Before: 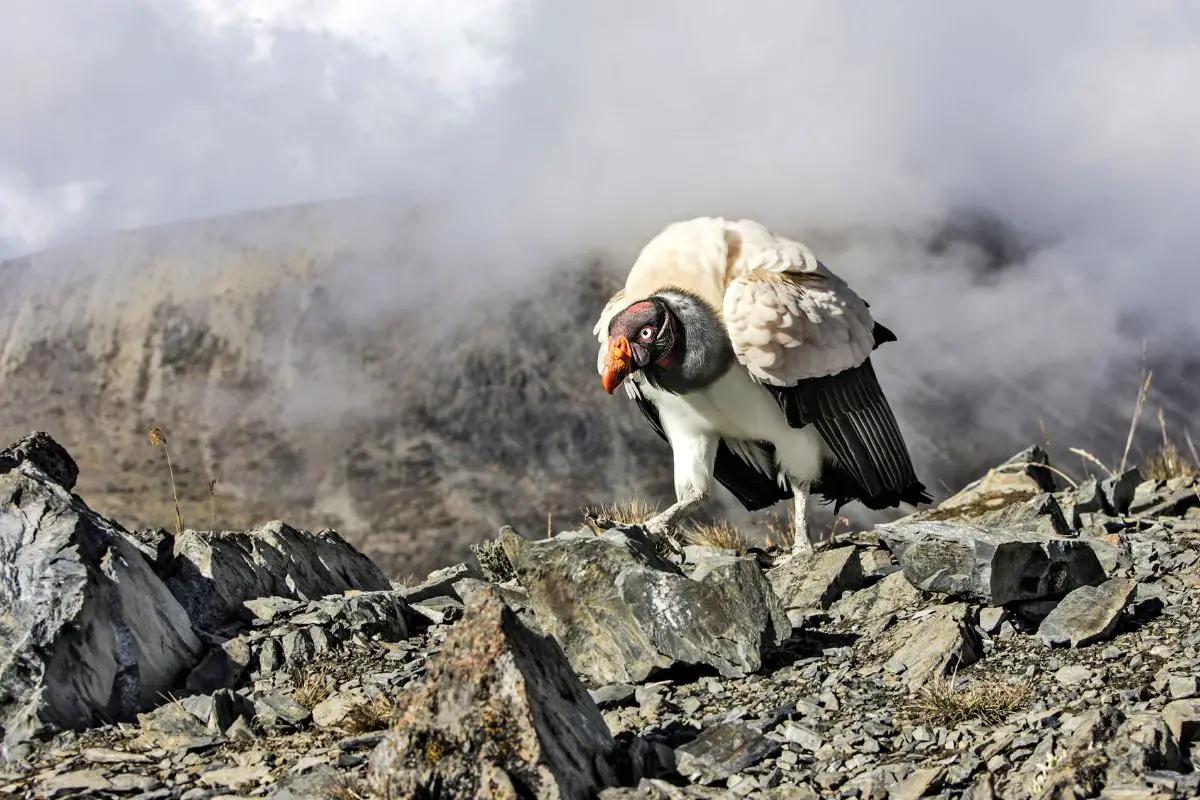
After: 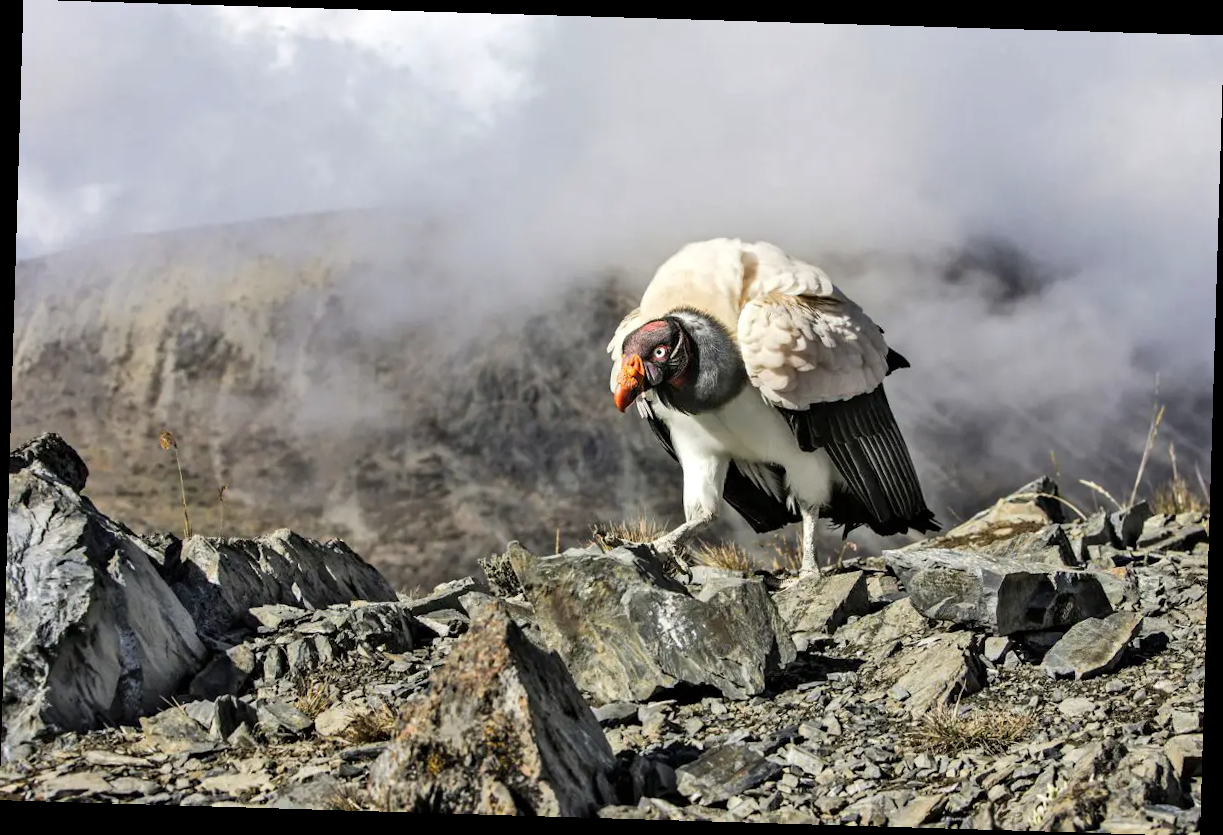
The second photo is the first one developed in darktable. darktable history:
tone equalizer: on, module defaults
rotate and perspective: rotation 1.72°, automatic cropping off
